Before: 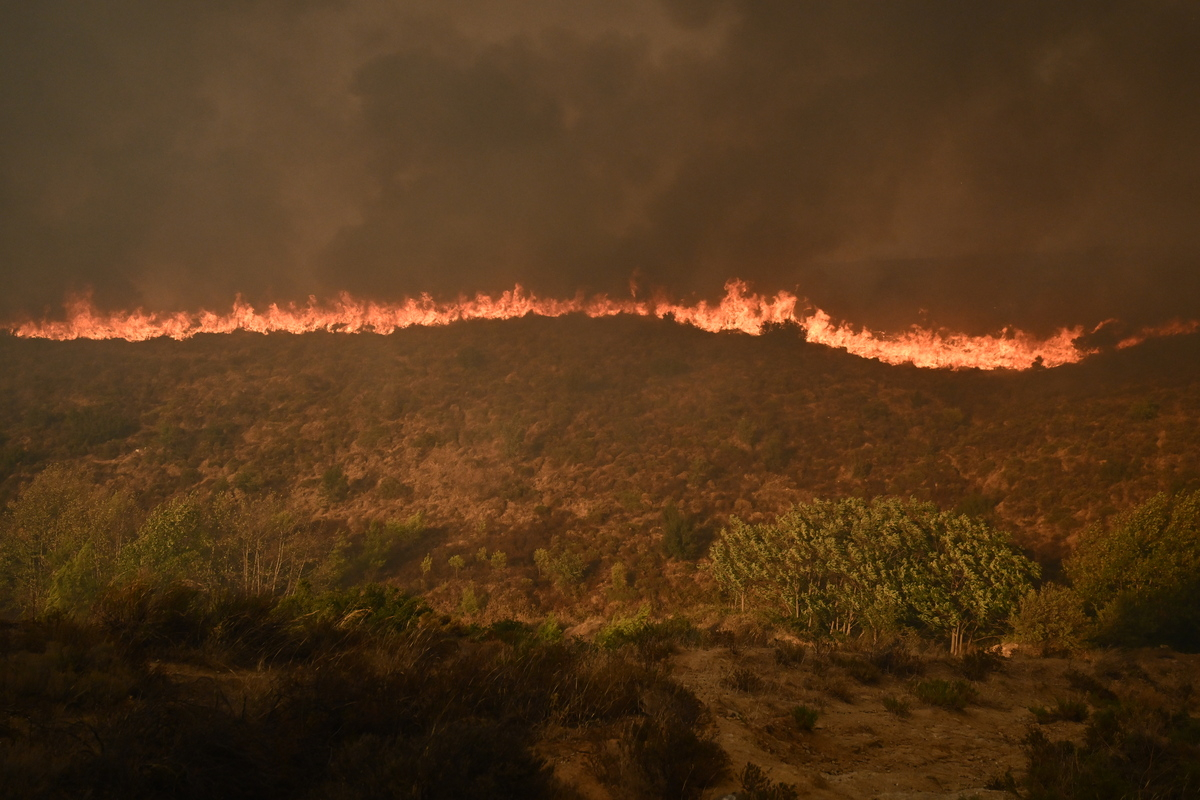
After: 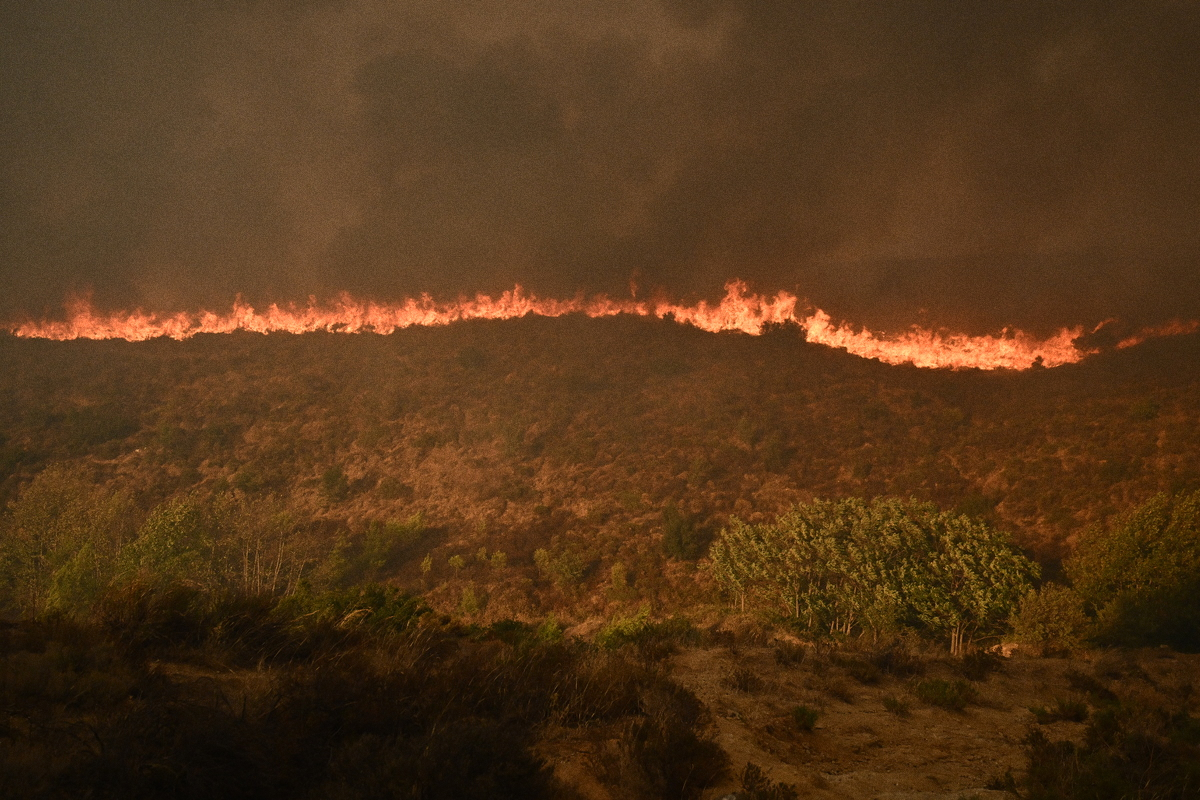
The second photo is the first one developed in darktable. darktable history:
grain: coarseness 0.09 ISO
white balance: red 1.009, blue 0.985
